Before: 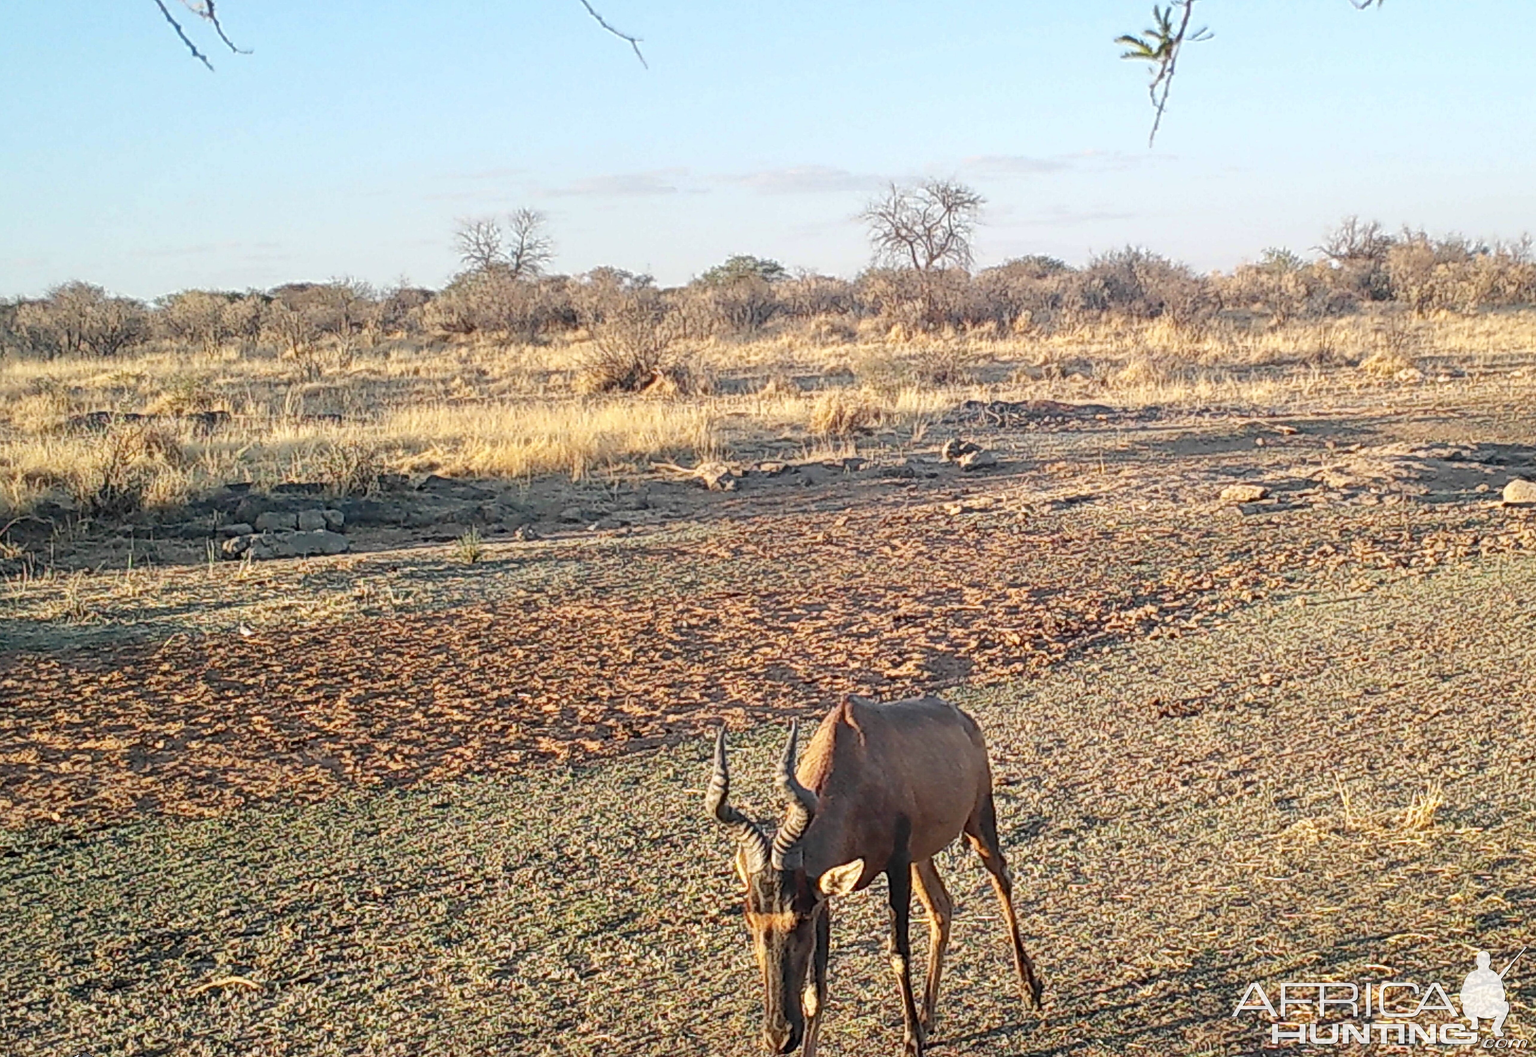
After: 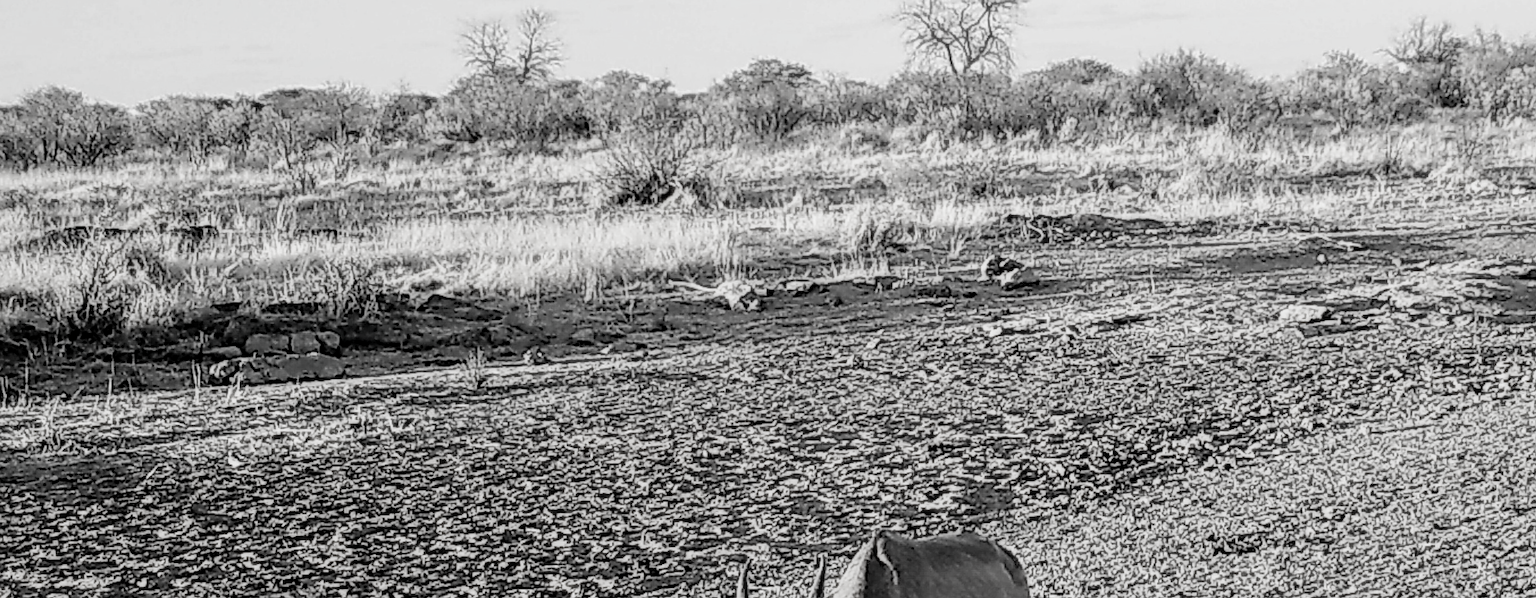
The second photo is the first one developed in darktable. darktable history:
tone equalizer: -8 EV -0.55 EV, edges refinement/feathering 500, mask exposure compensation -1.57 EV, preserve details no
local contrast: on, module defaults
filmic rgb: black relative exposure -5.12 EV, white relative exposure 3.5 EV, hardness 3.19, contrast 1.299, highlights saturation mix -48.89%, preserve chrominance no, color science v4 (2020), contrast in shadows soft
crop: left 1.793%, top 19.005%, right 4.942%, bottom 28.163%
color balance rgb: perceptual saturation grading › global saturation -2.117%, perceptual saturation grading › highlights -7.044%, perceptual saturation grading › mid-tones 8.075%, perceptual saturation grading › shadows 5.137%
sharpen: on, module defaults
